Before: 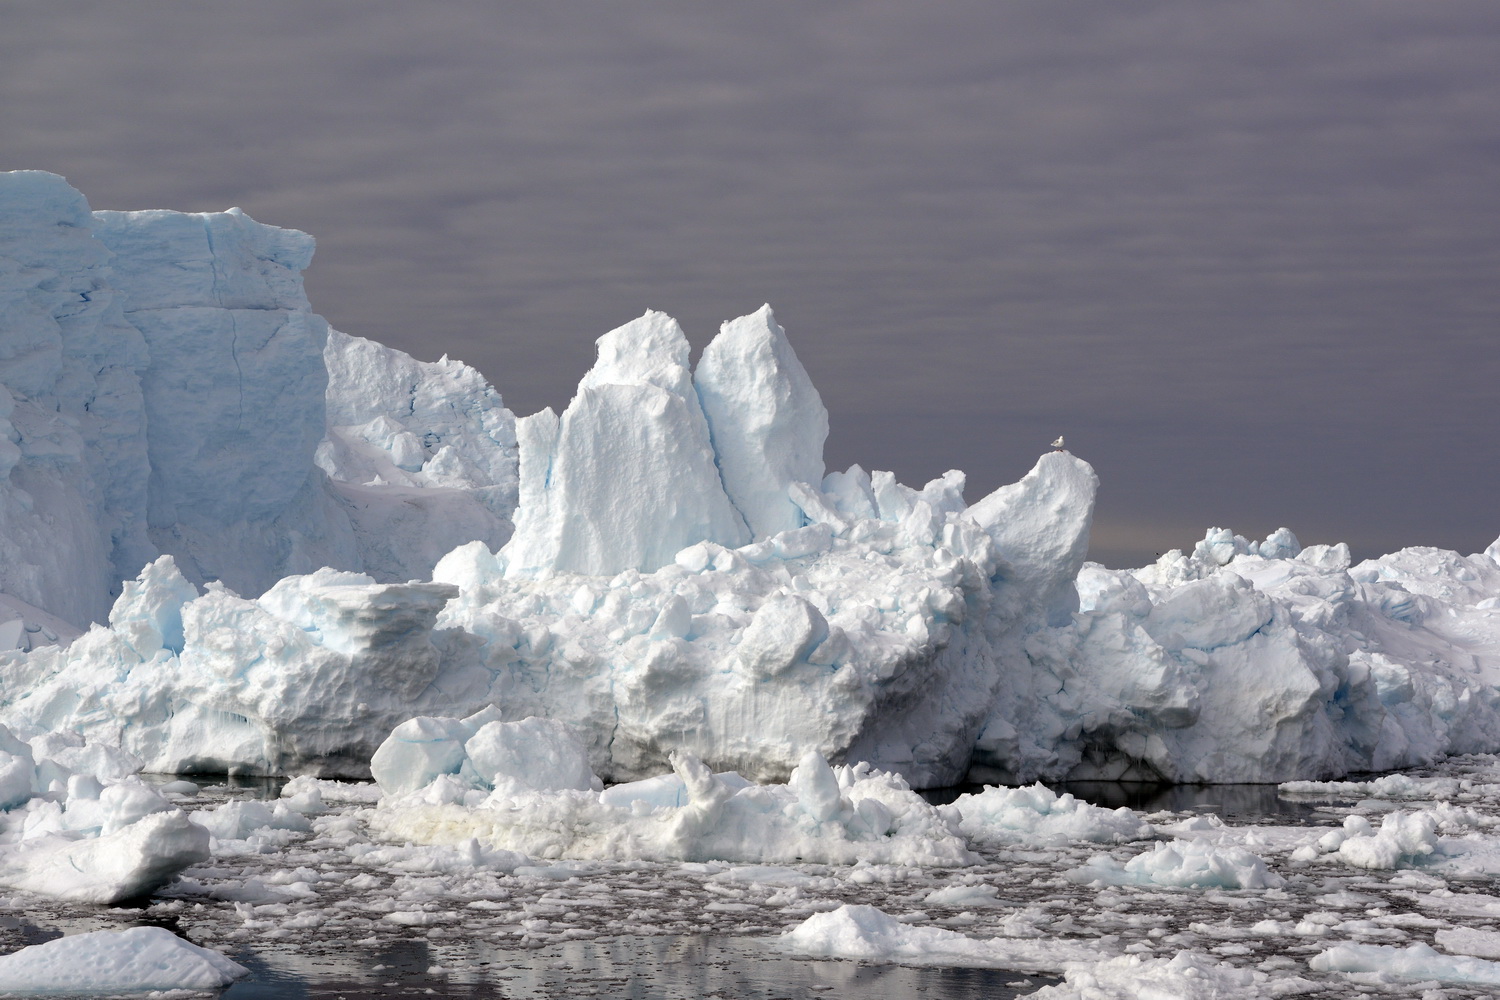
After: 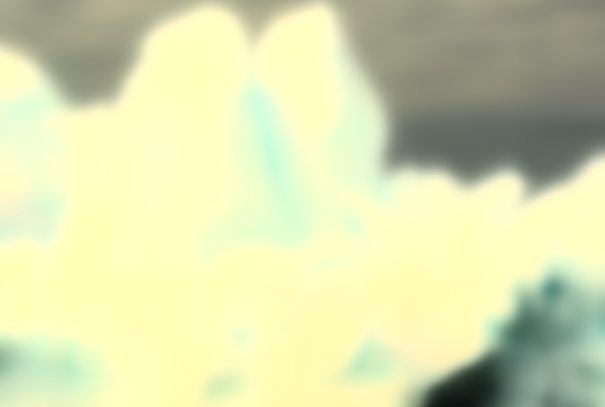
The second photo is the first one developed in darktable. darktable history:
color balance: mode lift, gamma, gain (sRGB), lift [1.014, 0.966, 0.918, 0.87], gamma [0.86, 0.734, 0.918, 0.976], gain [1.063, 1.13, 1.063, 0.86]
crop: left 30%, top 30%, right 30%, bottom 30%
exposure: black level correction 0.005, exposure 0.417 EV, compensate highlight preservation false
contrast brightness saturation: contrast 0.22, brightness -0.19, saturation 0.24
rotate and perspective: rotation 0.8°, automatic cropping off
rgb curve: curves: ch0 [(0, 0) (0.21, 0.15) (0.24, 0.21) (0.5, 0.75) (0.75, 0.96) (0.89, 0.99) (1, 1)]; ch1 [(0, 0.02) (0.21, 0.13) (0.25, 0.2) (0.5, 0.67) (0.75, 0.9) (0.89, 0.97) (1, 1)]; ch2 [(0, 0.02) (0.21, 0.13) (0.25, 0.2) (0.5, 0.67) (0.75, 0.9) (0.89, 0.97) (1, 1)], compensate middle gray true
lowpass: on, module defaults
local contrast: on, module defaults
